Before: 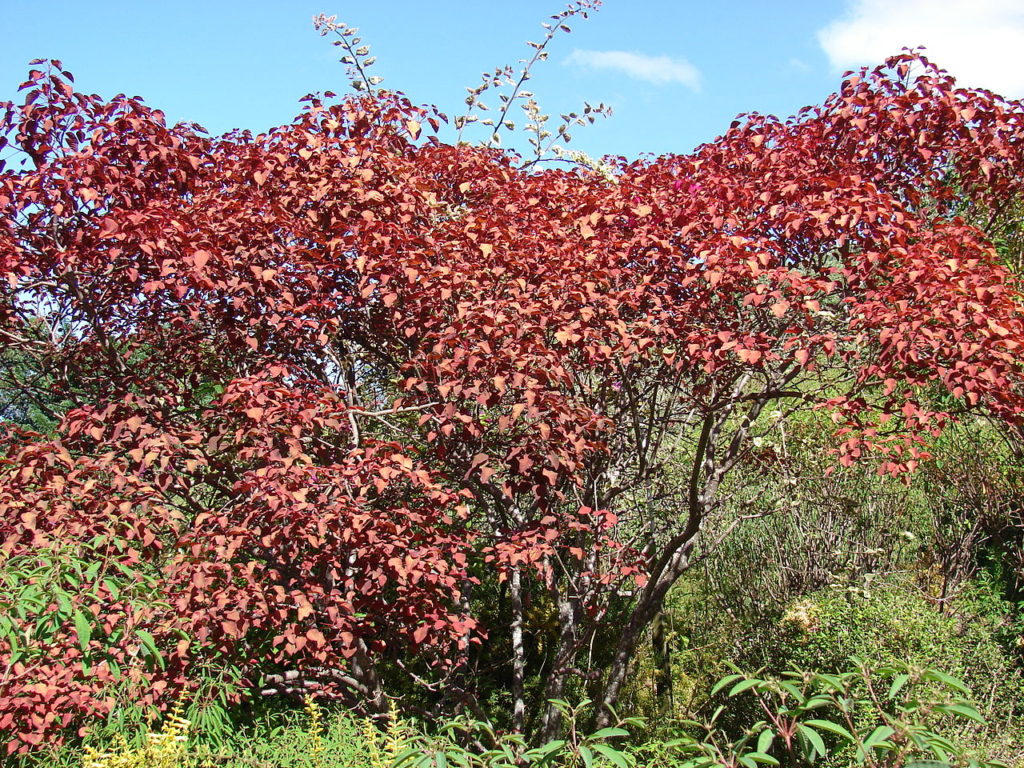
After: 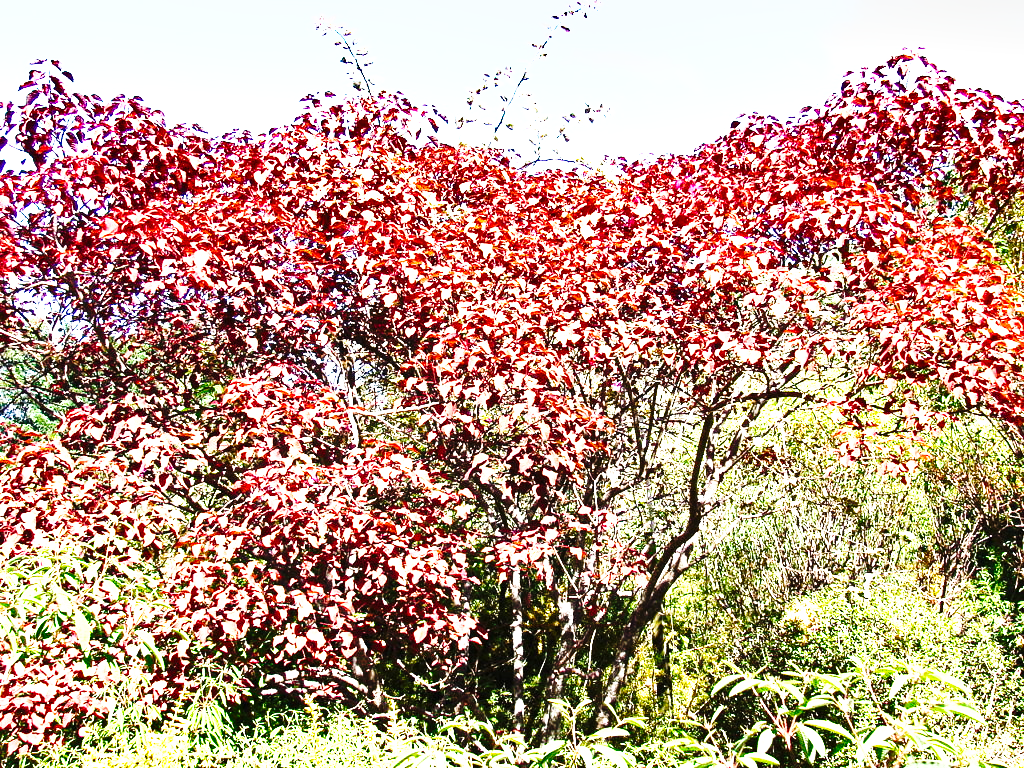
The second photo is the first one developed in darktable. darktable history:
exposure: exposure 0.552 EV, compensate highlight preservation false
base curve: curves: ch0 [(0, 0) (0.04, 0.03) (0.133, 0.232) (0.448, 0.748) (0.843, 0.968) (1, 1)], preserve colors none
color balance rgb: perceptual saturation grading › global saturation 1.426%, perceptual saturation grading › highlights -2.177%, perceptual saturation grading › mid-tones 3.518%, perceptual saturation grading › shadows 7.884%, perceptual brilliance grading › highlights 47.443%, perceptual brilliance grading › mid-tones 21.481%, perceptual brilliance grading › shadows -6.305%
shadows and highlights: low approximation 0.01, soften with gaussian
